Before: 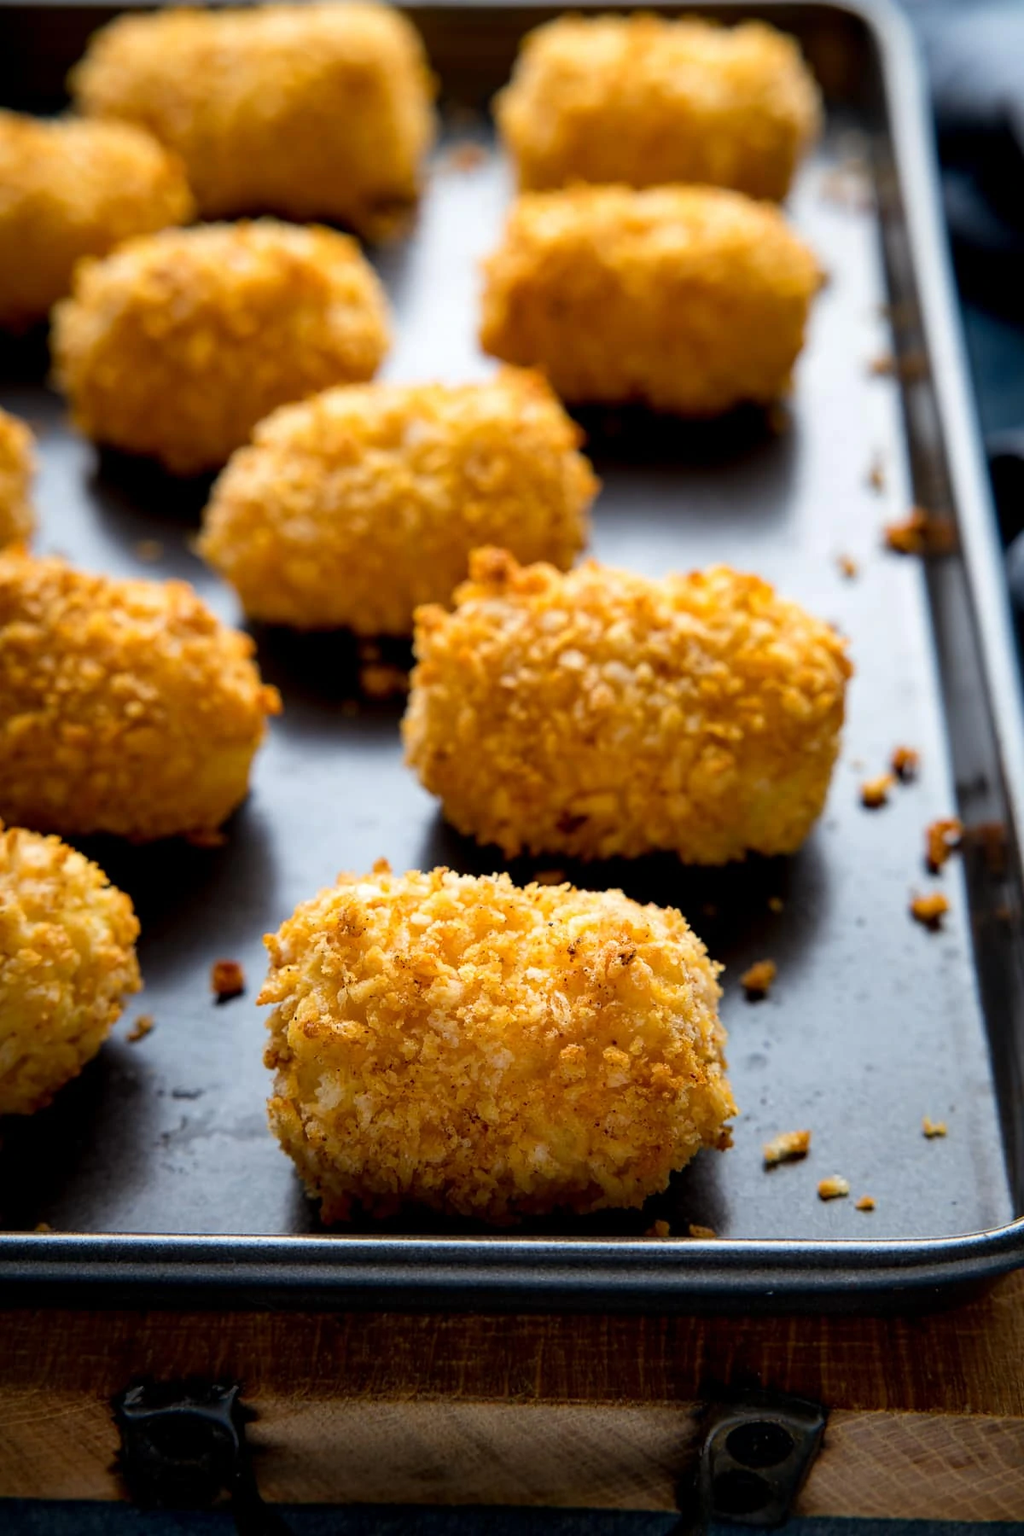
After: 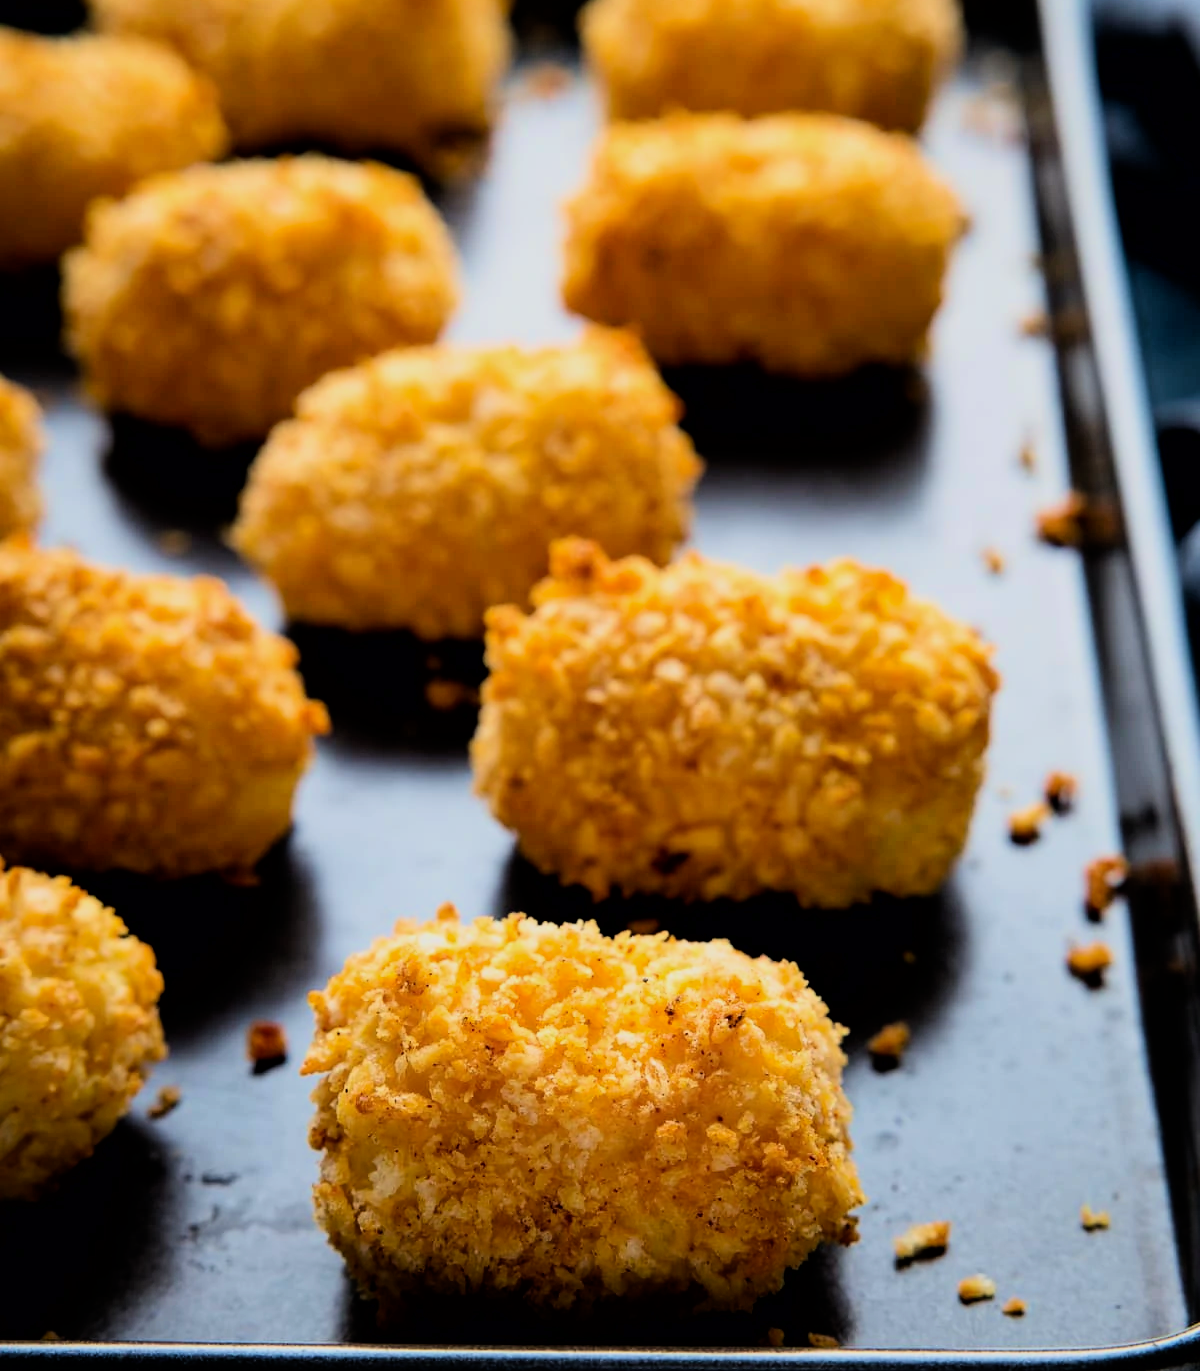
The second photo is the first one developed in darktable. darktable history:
crop: top 5.732%, bottom 18.091%
contrast brightness saturation: contrast 0.04, saturation 0.066
velvia: on, module defaults
filmic rgb: black relative exposure -7.5 EV, white relative exposure 5 EV, hardness 3.33, contrast 1.3, color science v6 (2022), iterations of high-quality reconstruction 0
